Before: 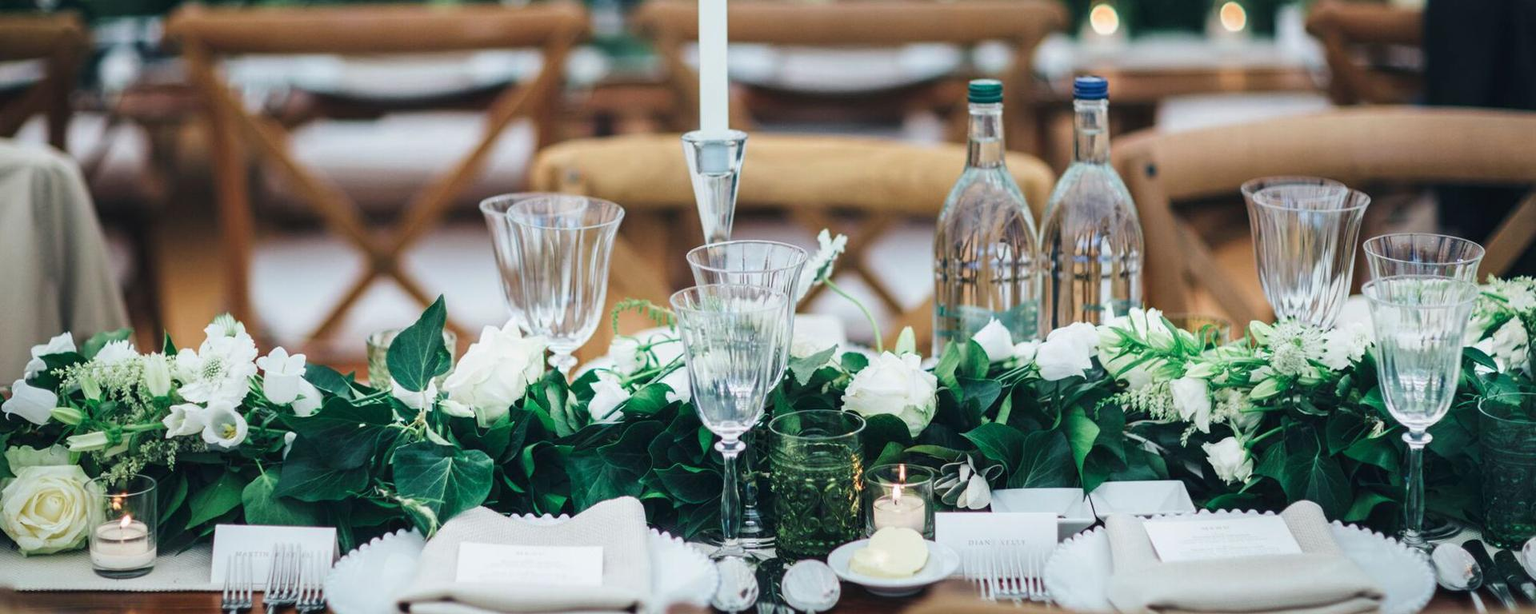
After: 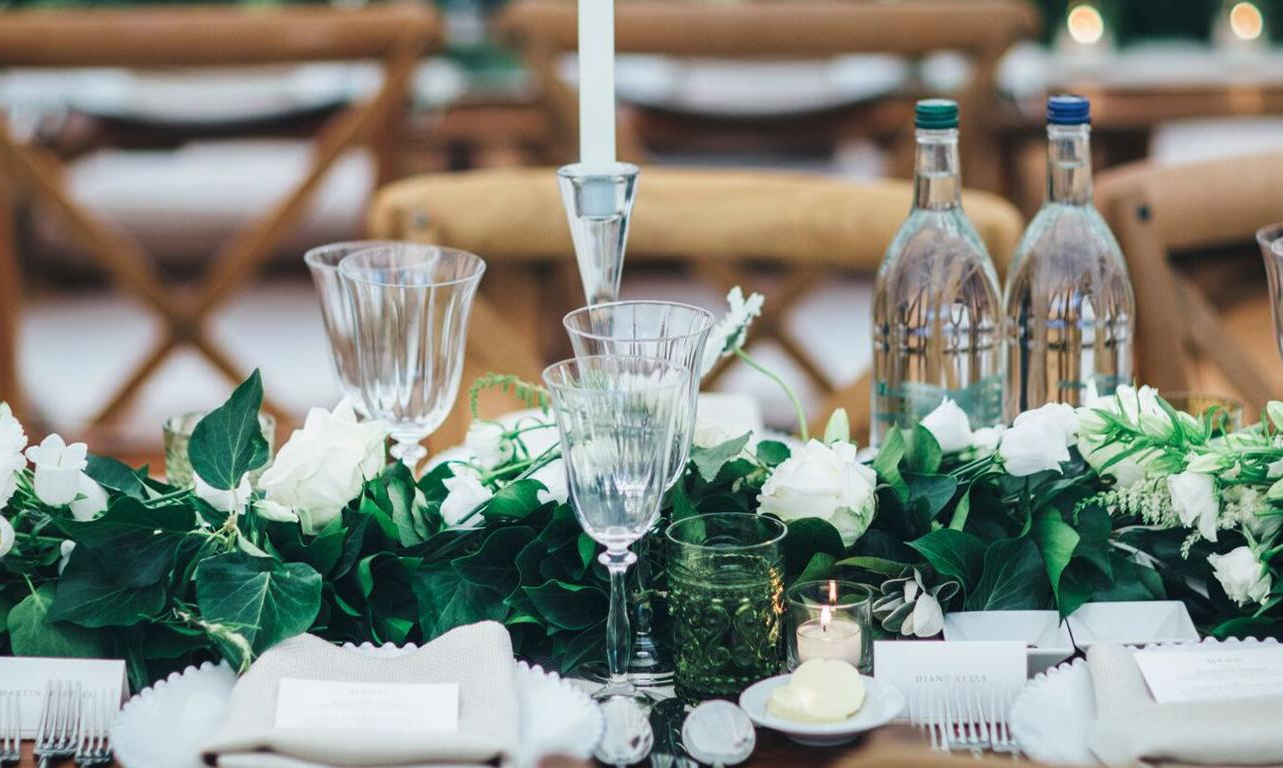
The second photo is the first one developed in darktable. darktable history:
crop: left 15.386%, right 17.74%
